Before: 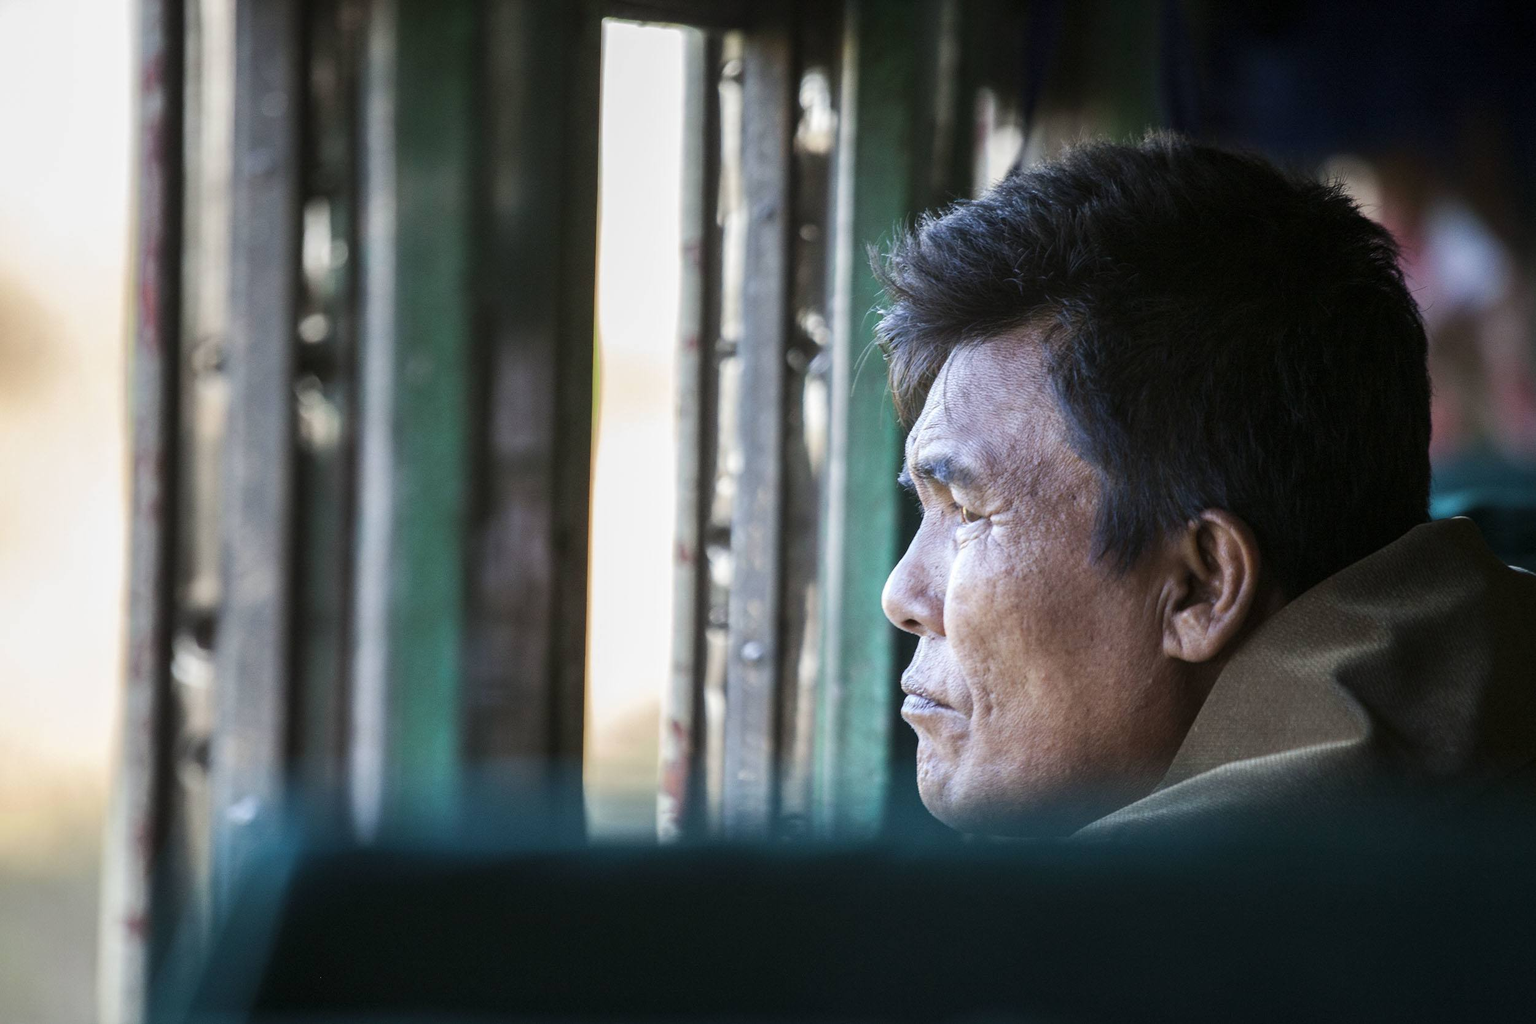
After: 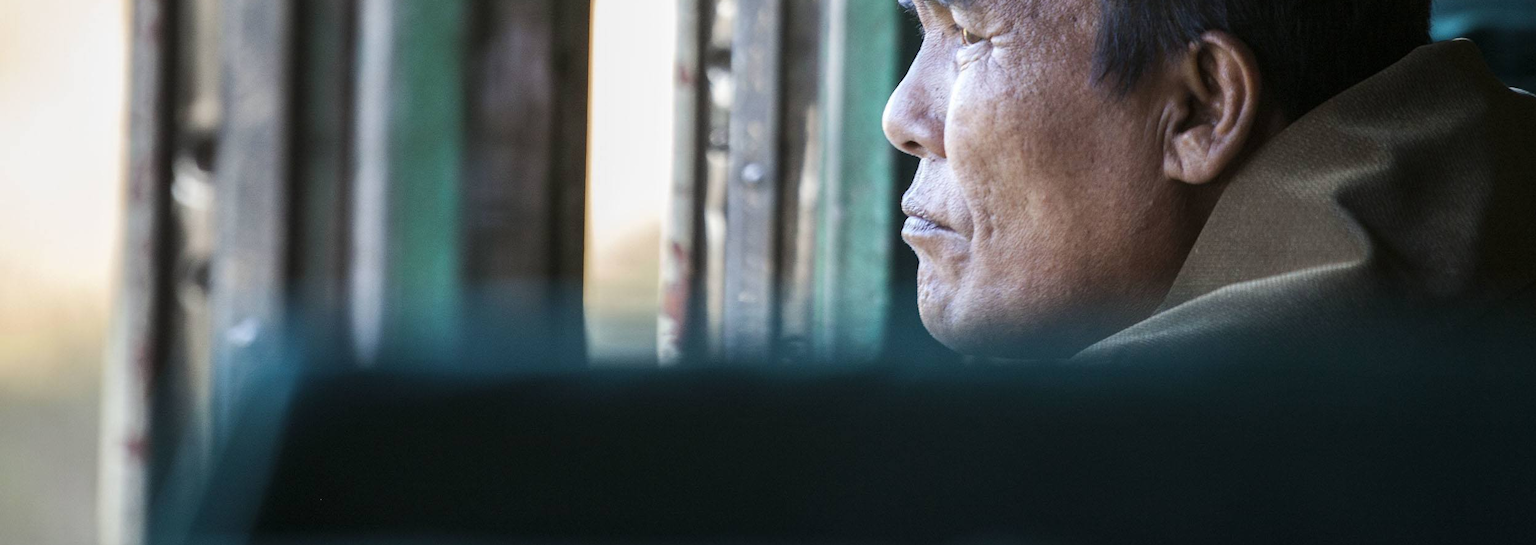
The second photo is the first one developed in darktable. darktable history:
crop and rotate: top 46.765%, right 0.007%
